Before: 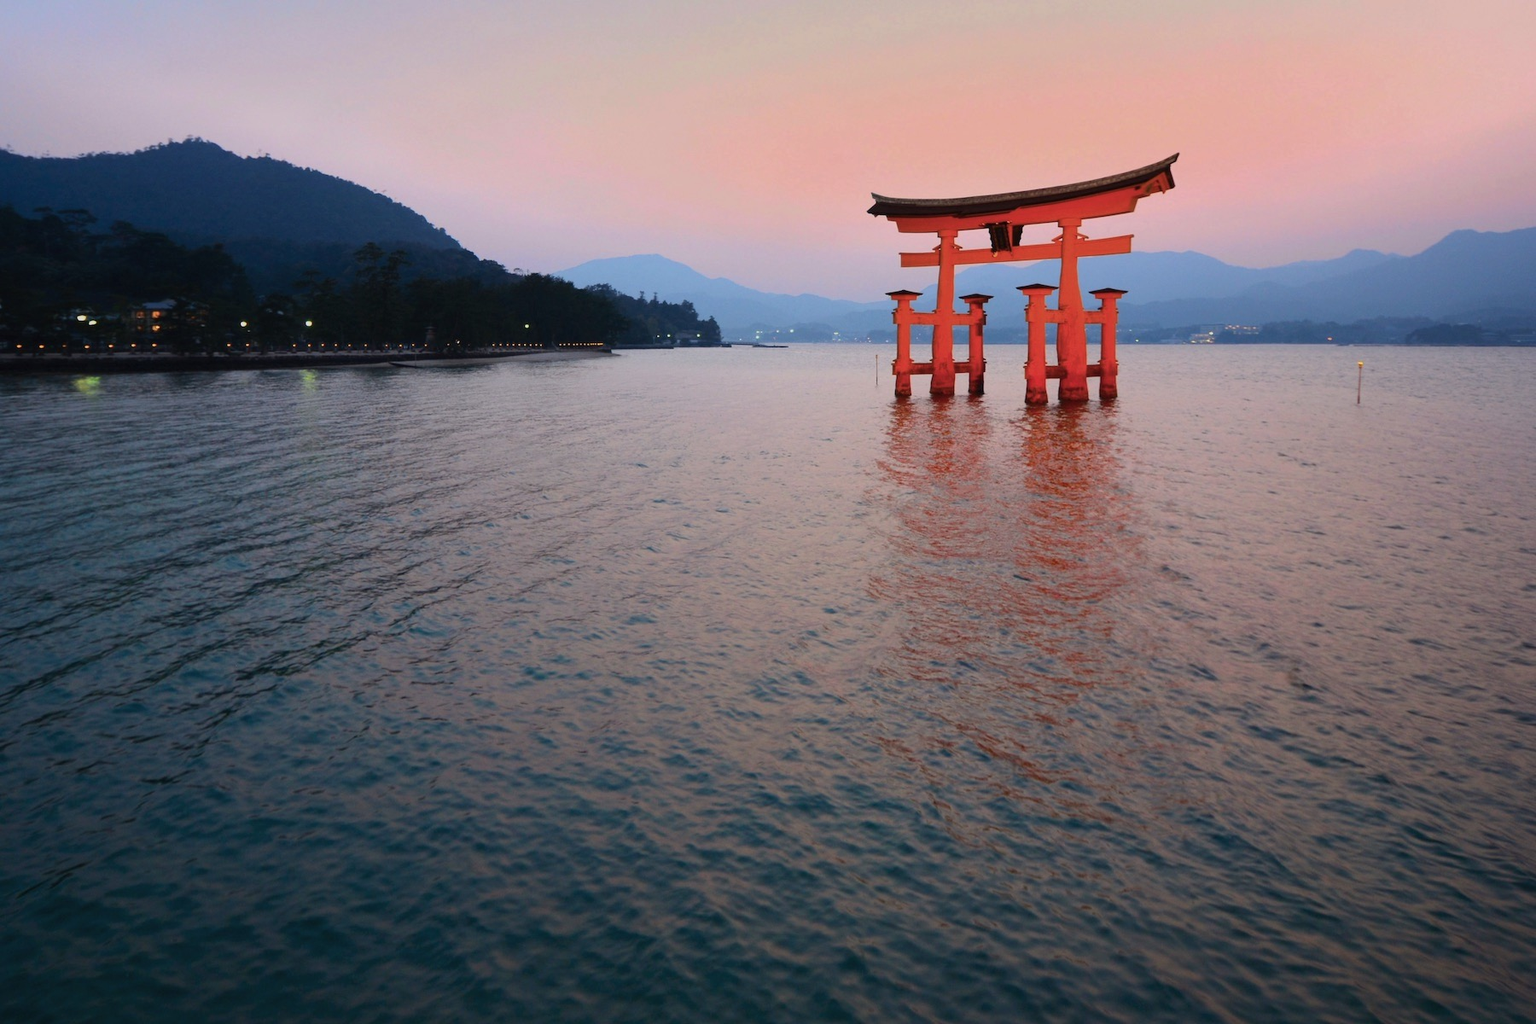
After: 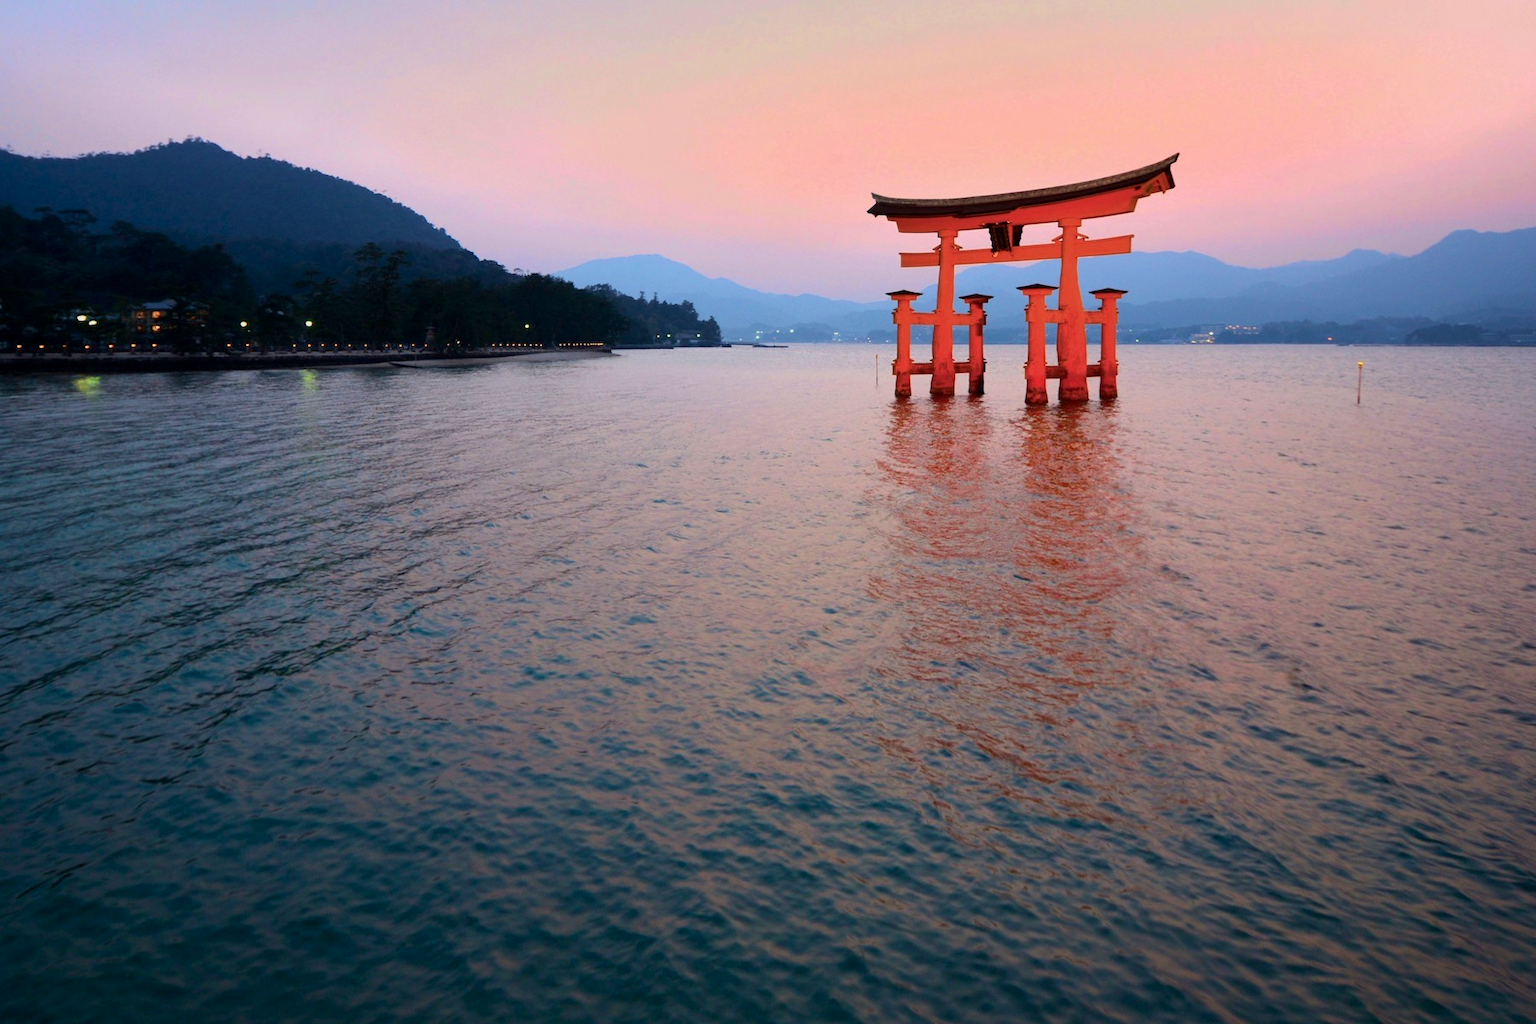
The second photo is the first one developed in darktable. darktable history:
exposure: exposure 0.203 EV, compensate highlight preservation false
velvia: on, module defaults
